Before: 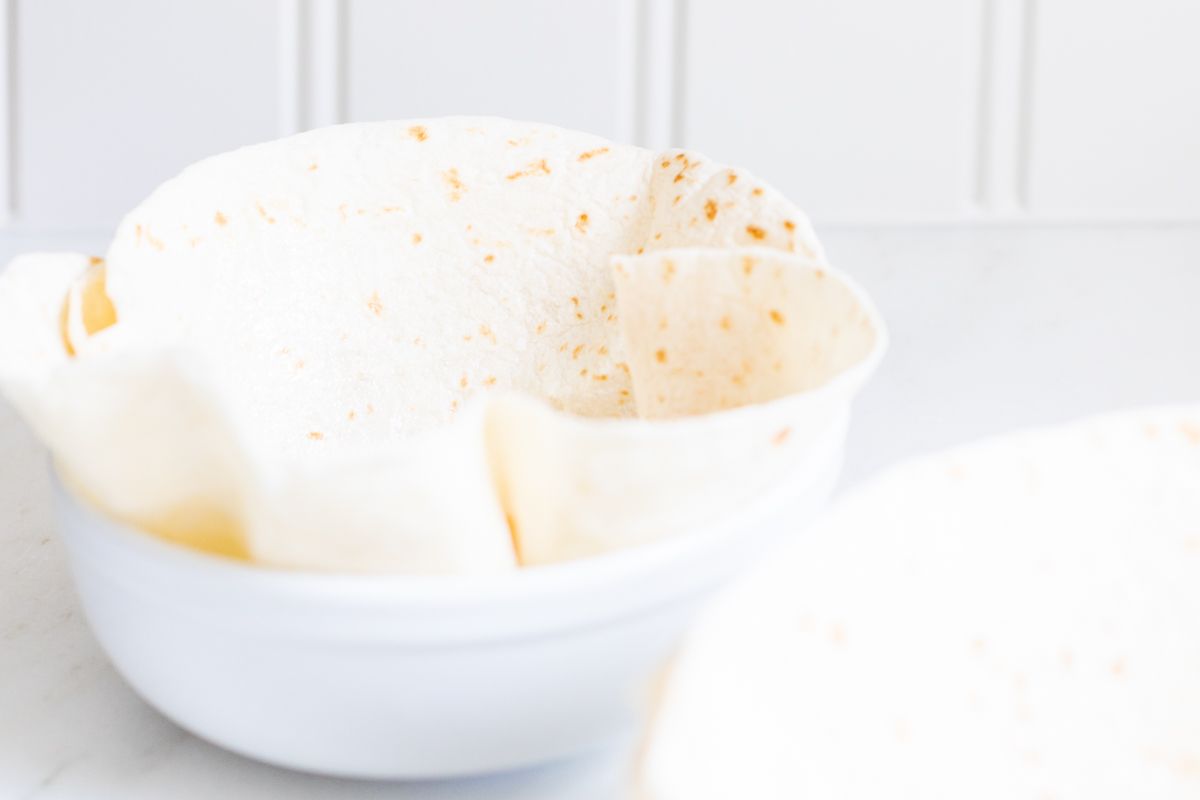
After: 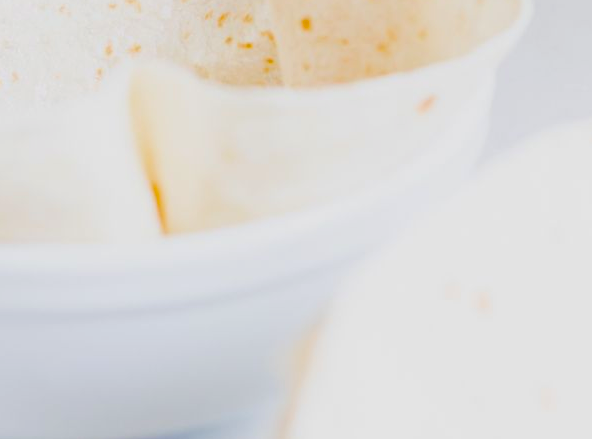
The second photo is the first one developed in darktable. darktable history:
color balance rgb: perceptual saturation grading › global saturation 19.773%, perceptual brilliance grading › global brilliance -0.771%, perceptual brilliance grading › highlights -1.733%, perceptual brilliance grading › mid-tones -1.508%, perceptual brilliance grading › shadows -0.752%, contrast -9.82%
crop: left 29.627%, top 41.591%, right 21.029%, bottom 3.492%
contrast brightness saturation: contrast 0.029, brightness -0.035
exposure: black level correction 0.048, exposure 0.014 EV, compensate exposure bias true, compensate highlight preservation false
